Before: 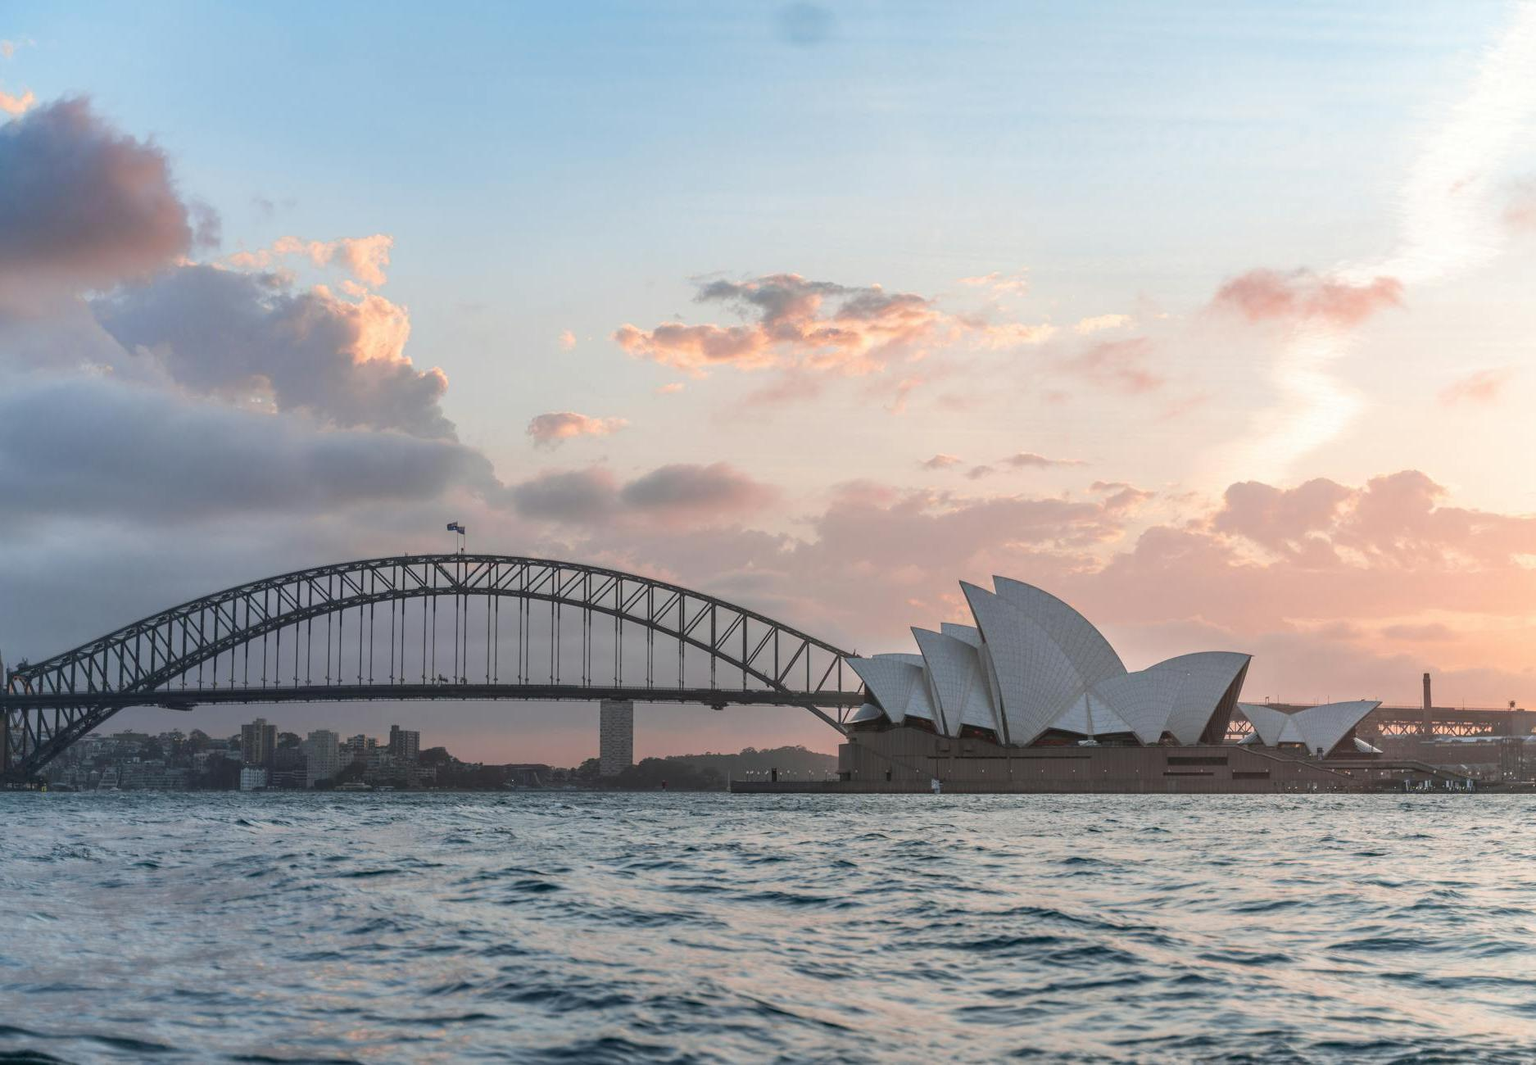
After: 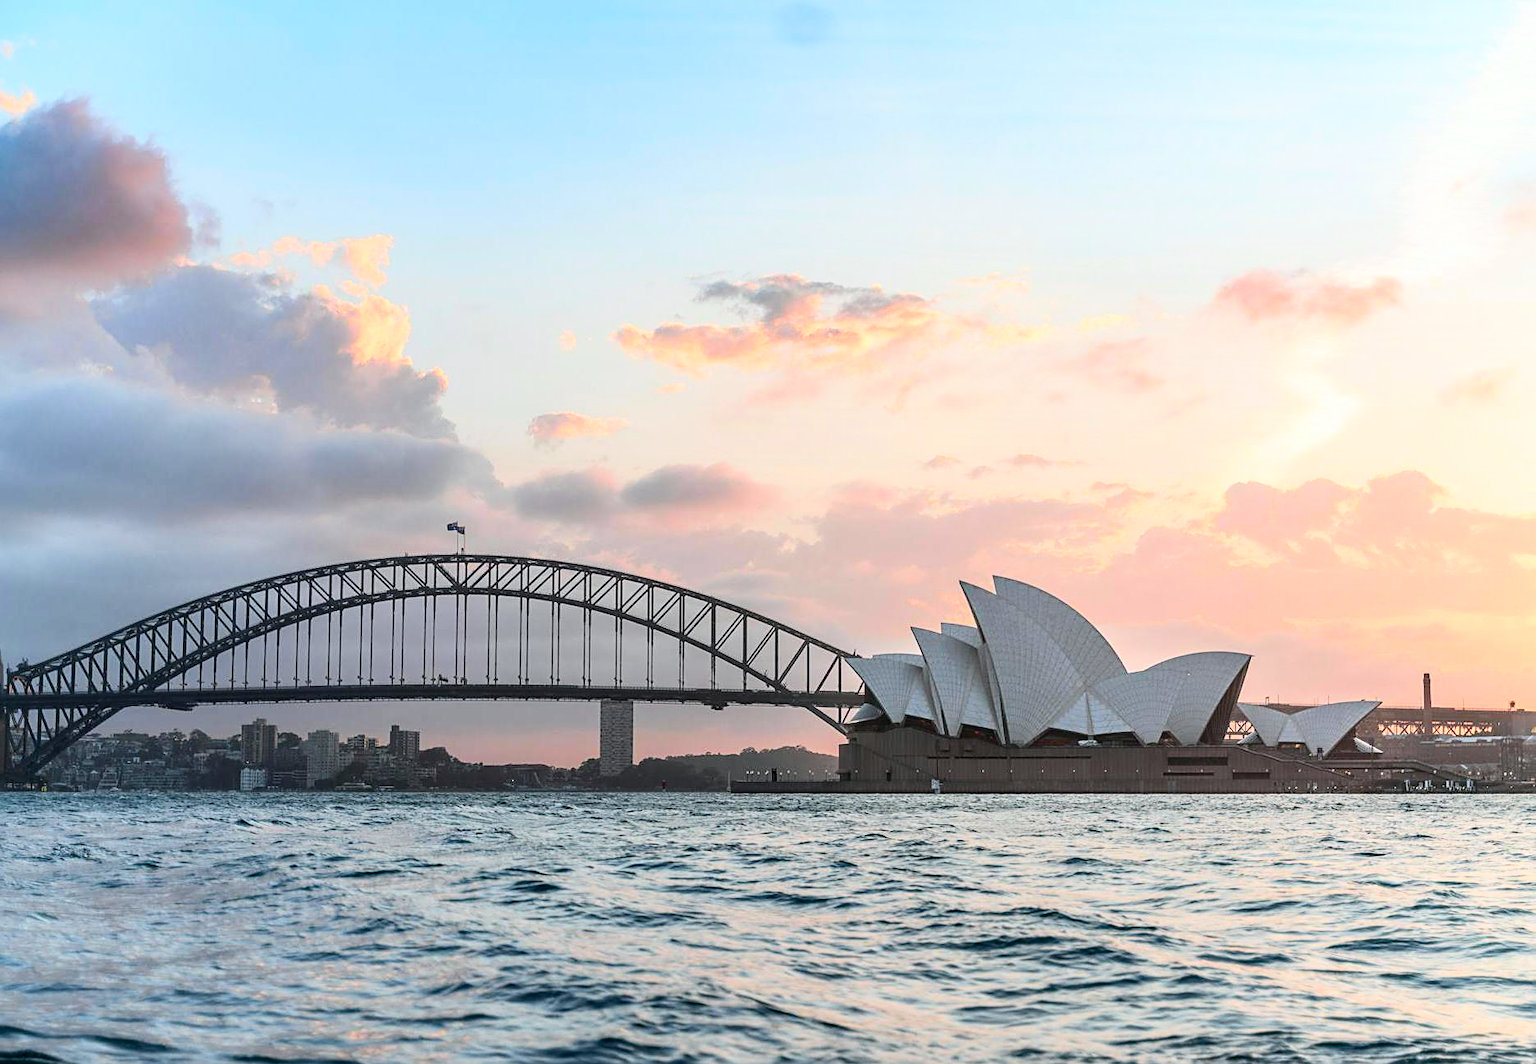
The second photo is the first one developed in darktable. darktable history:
tone curve: curves: ch0 [(0, 0) (0.051, 0.021) (0.11, 0.069) (0.249, 0.235) (0.452, 0.526) (0.596, 0.713) (0.703, 0.83) (0.851, 0.938) (1, 1)]; ch1 [(0, 0) (0.1, 0.038) (0.318, 0.221) (0.413, 0.325) (0.443, 0.412) (0.483, 0.474) (0.503, 0.501) (0.516, 0.517) (0.548, 0.568) (0.569, 0.599) (0.594, 0.634) (0.666, 0.701) (1, 1)]; ch2 [(0, 0) (0.453, 0.435) (0.479, 0.476) (0.504, 0.5) (0.529, 0.537) (0.556, 0.583) (0.584, 0.618) (0.824, 0.815) (1, 1)], color space Lab, independent channels, preserve colors none
sharpen: on, module defaults
